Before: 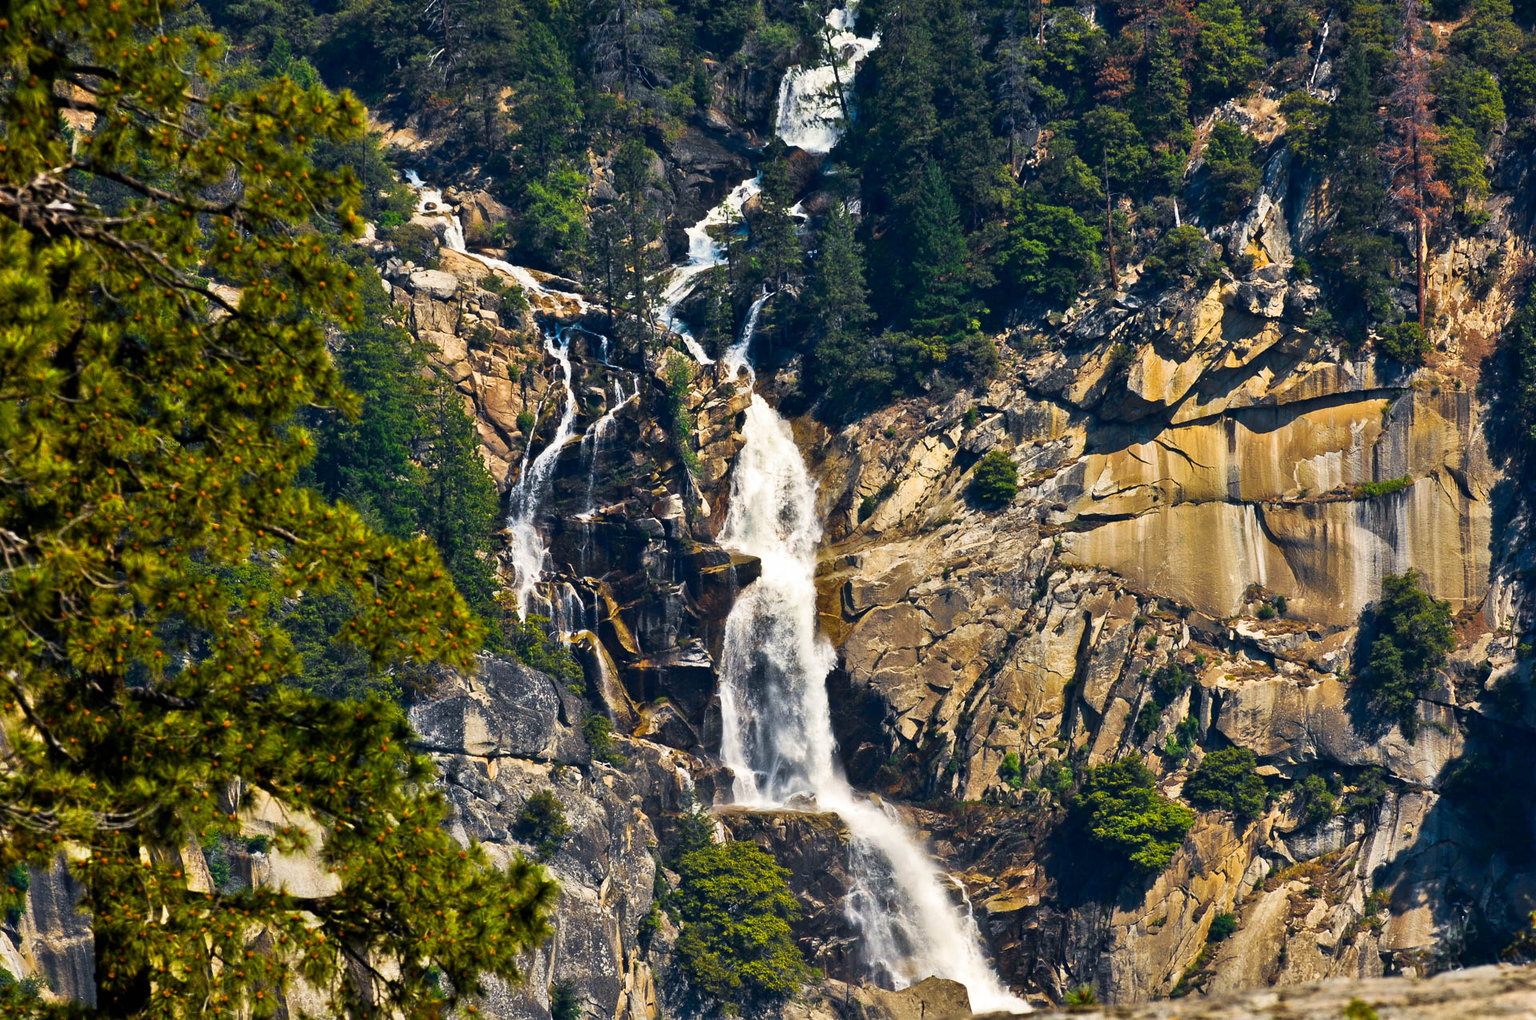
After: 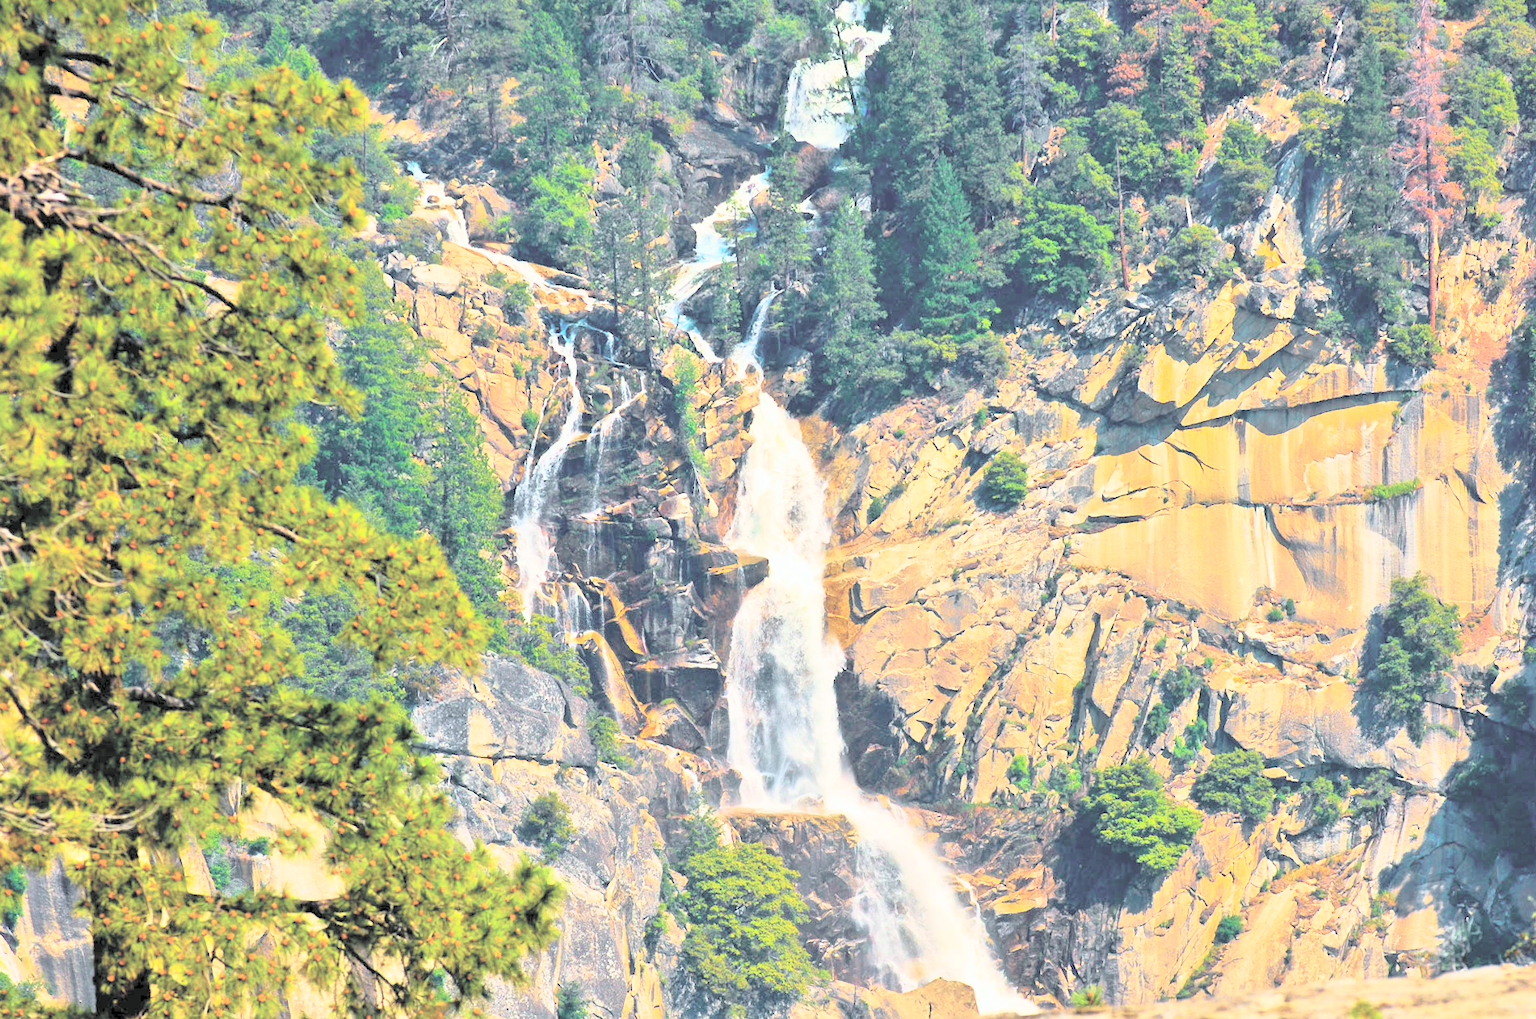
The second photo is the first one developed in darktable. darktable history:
contrast brightness saturation: brightness 1
tone curve: curves: ch0 [(0, 0.01) (0.037, 0.032) (0.131, 0.108) (0.275, 0.258) (0.483, 0.512) (0.61, 0.661) (0.696, 0.76) (0.792, 0.867) (0.911, 0.955) (0.997, 0.995)]; ch1 [(0, 0) (0.308, 0.268) (0.425, 0.383) (0.503, 0.502) (0.529, 0.543) (0.706, 0.754) (0.869, 0.907) (1, 1)]; ch2 [(0, 0) (0.228, 0.196) (0.336, 0.315) (0.399, 0.403) (0.485, 0.487) (0.502, 0.502) (0.525, 0.523) (0.545, 0.552) (0.587, 0.61) (0.636, 0.654) (0.711, 0.729) (0.855, 0.87) (0.998, 0.977)], color space Lab, independent channels, preserve colors none
rotate and perspective: rotation 0.174°, lens shift (vertical) 0.013, lens shift (horizontal) 0.019, shear 0.001, automatic cropping original format, crop left 0.007, crop right 0.991, crop top 0.016, crop bottom 0.997
